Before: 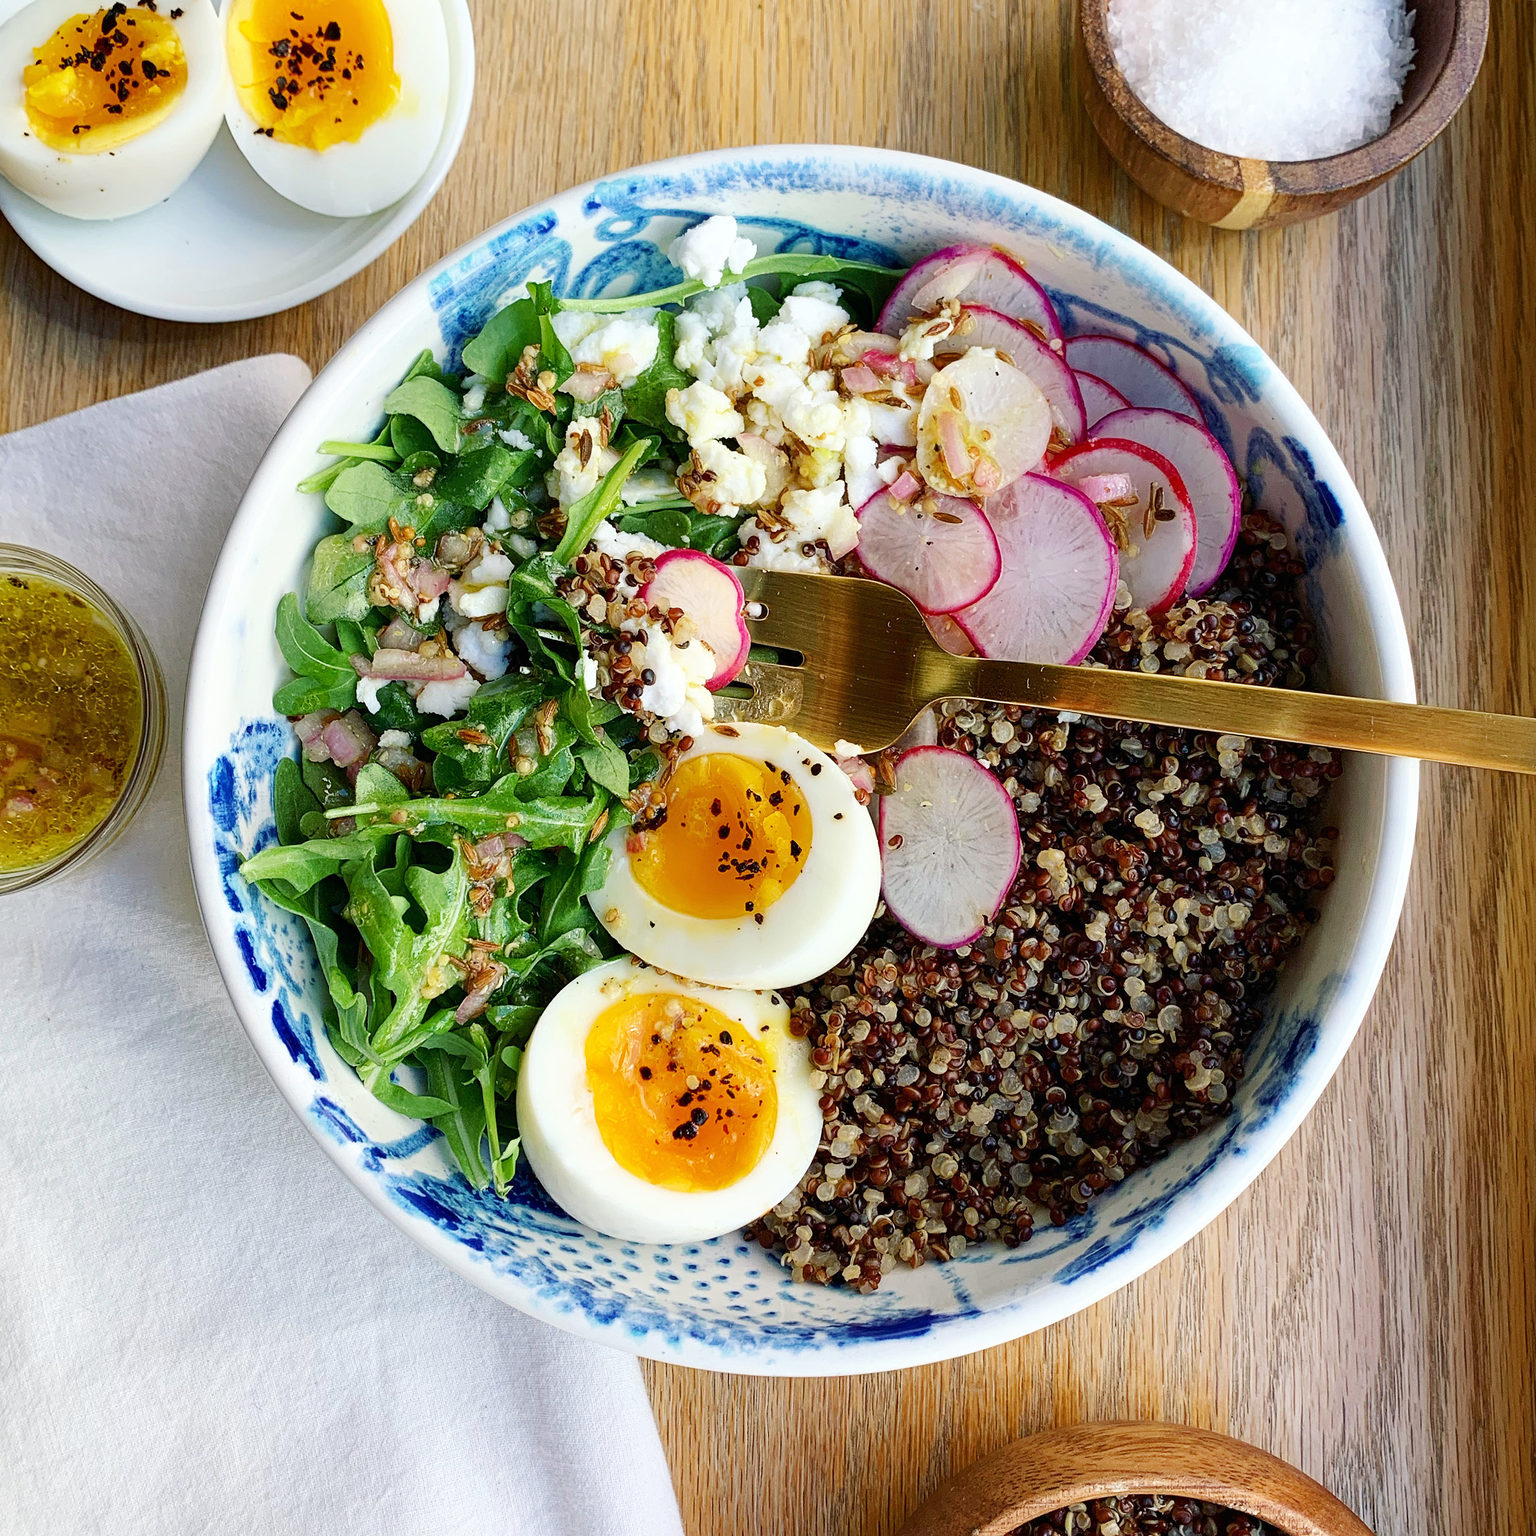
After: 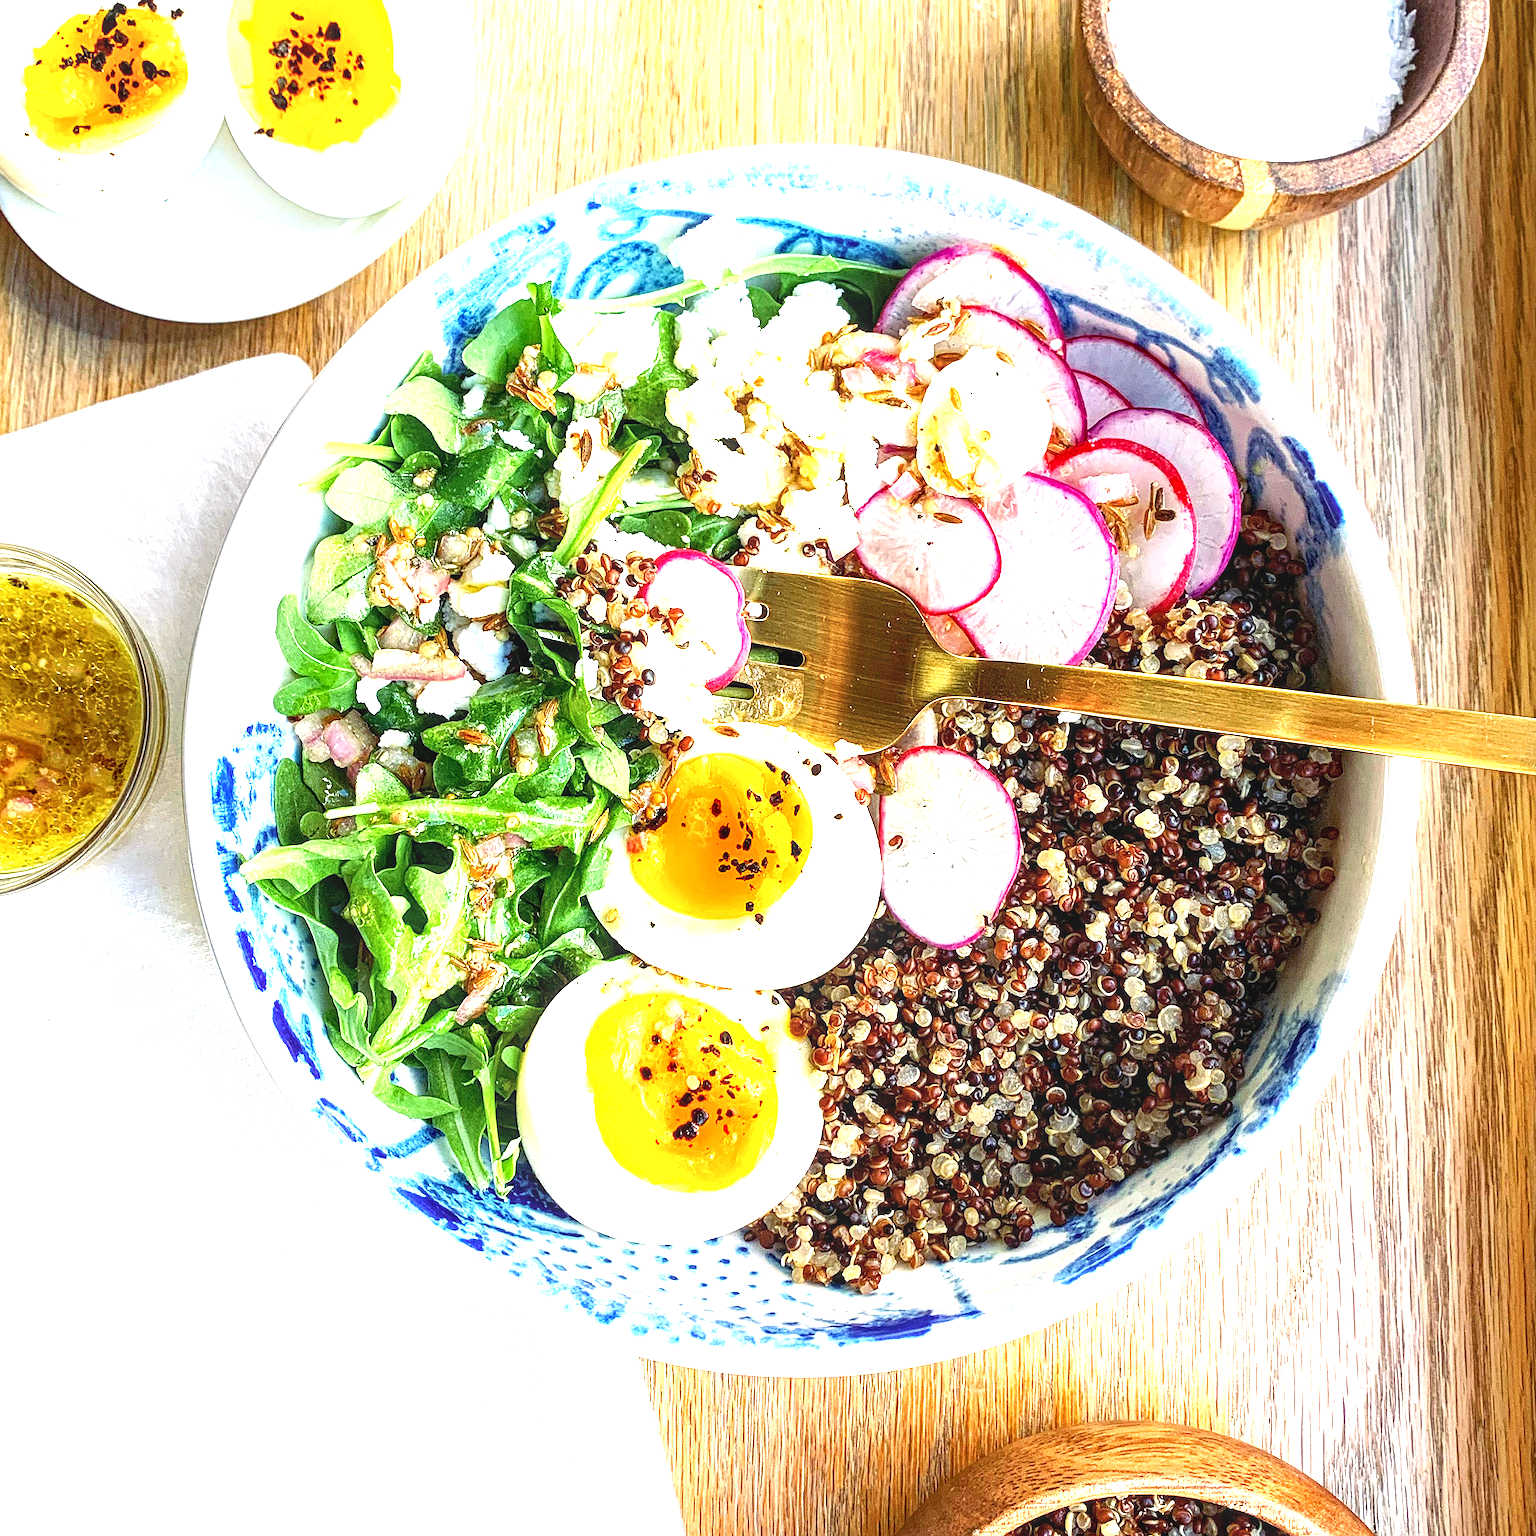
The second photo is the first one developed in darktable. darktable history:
exposure: black level correction 0, exposure 1.5 EV, compensate exposure bias true, compensate highlight preservation false
local contrast: detail 130%
